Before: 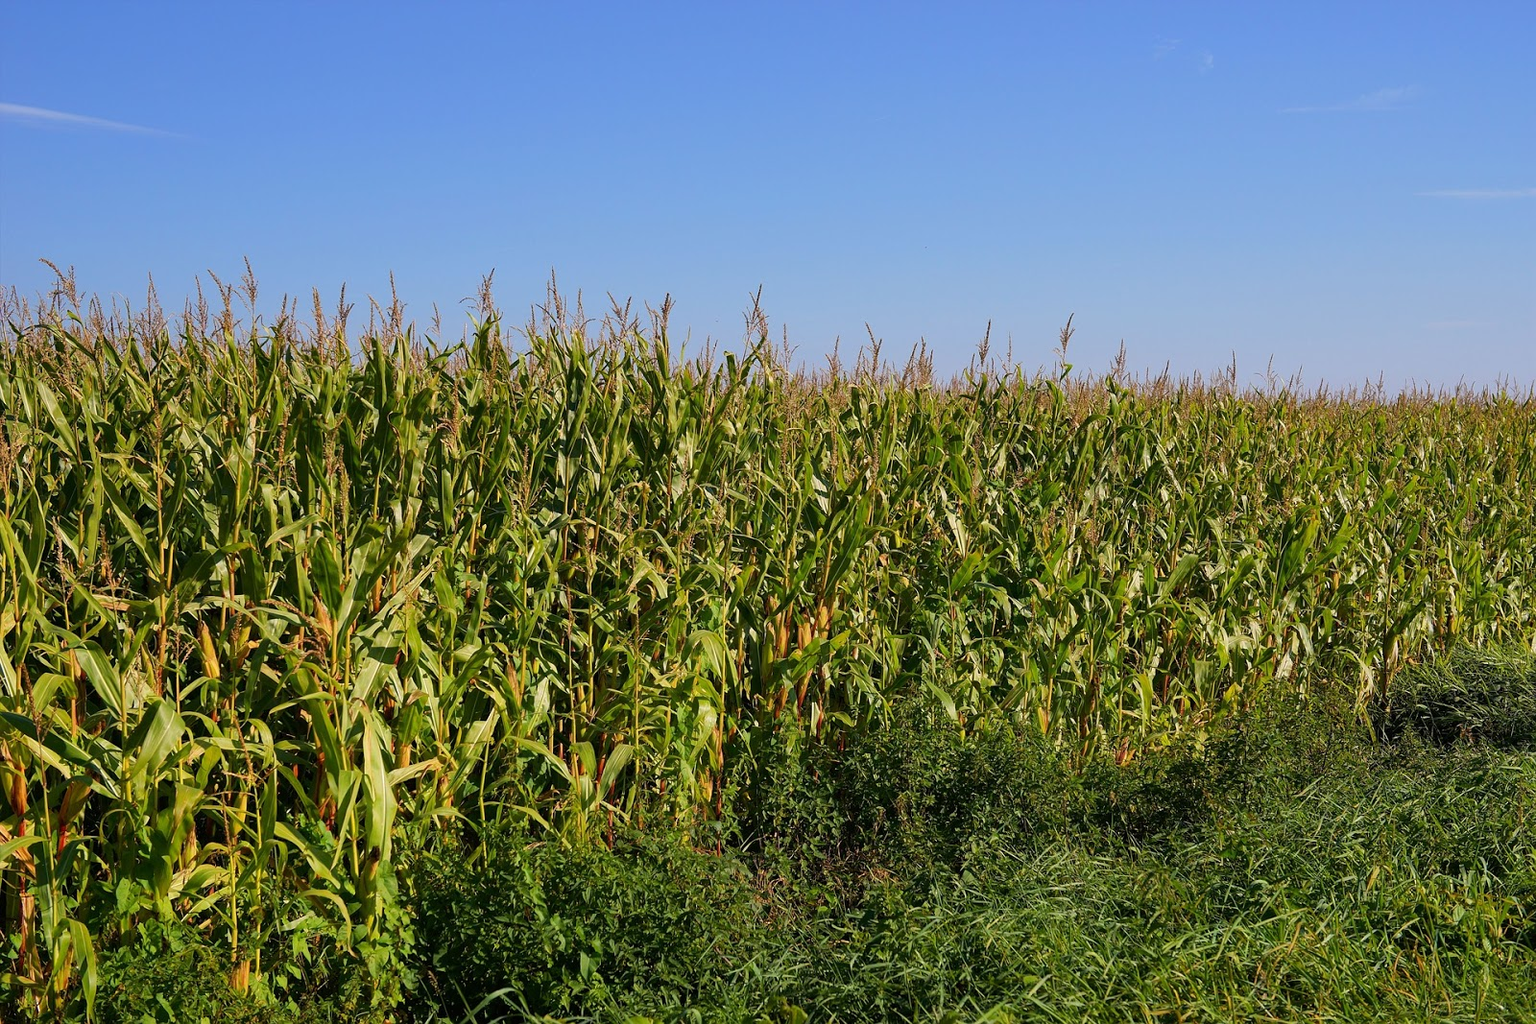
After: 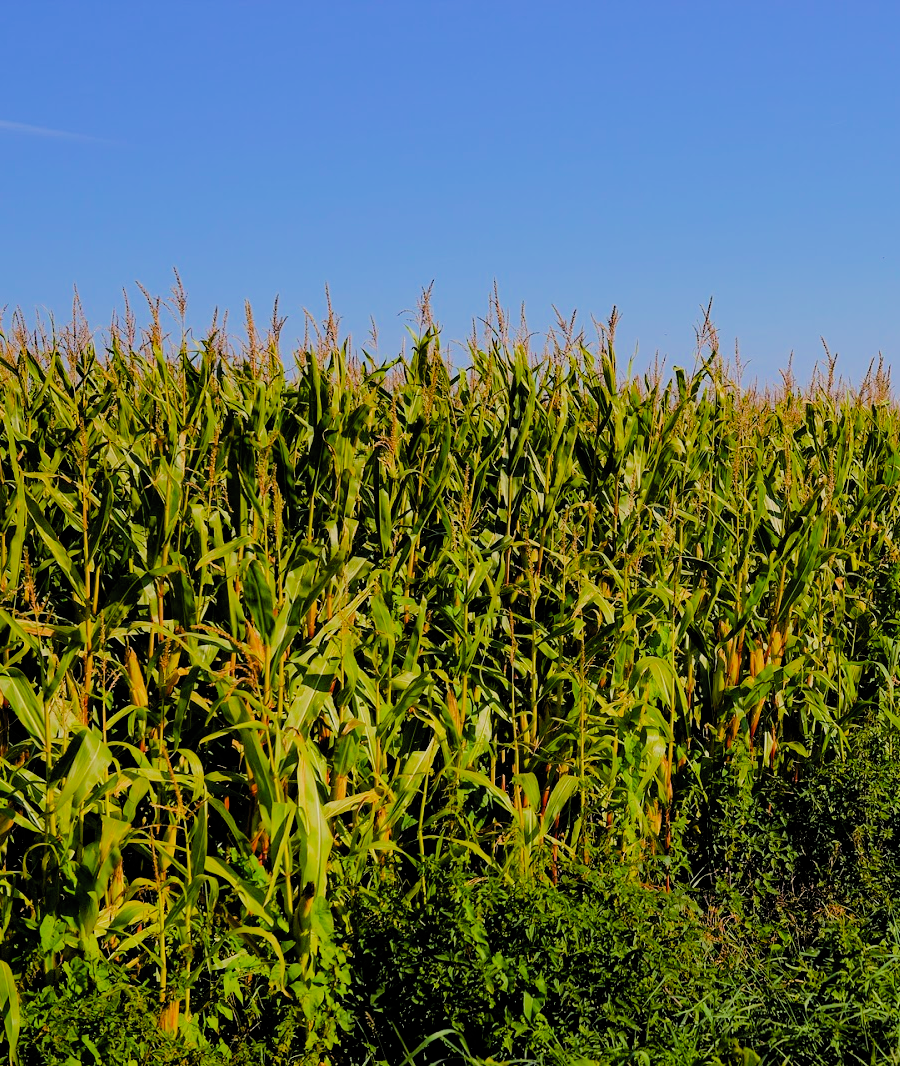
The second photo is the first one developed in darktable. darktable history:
crop: left 5.114%, right 38.589%
filmic rgb: black relative exposure -4.58 EV, white relative exposure 4.8 EV, threshold 3 EV, hardness 2.36, latitude 36.07%, contrast 1.048, highlights saturation mix 1.32%, shadows ↔ highlights balance 1.25%, color science v4 (2020), enable highlight reconstruction true
tone equalizer: on, module defaults
color balance rgb: perceptual saturation grading › global saturation 25%, perceptual brilliance grading › mid-tones 10%, perceptual brilliance grading › shadows 15%, global vibrance 20%
